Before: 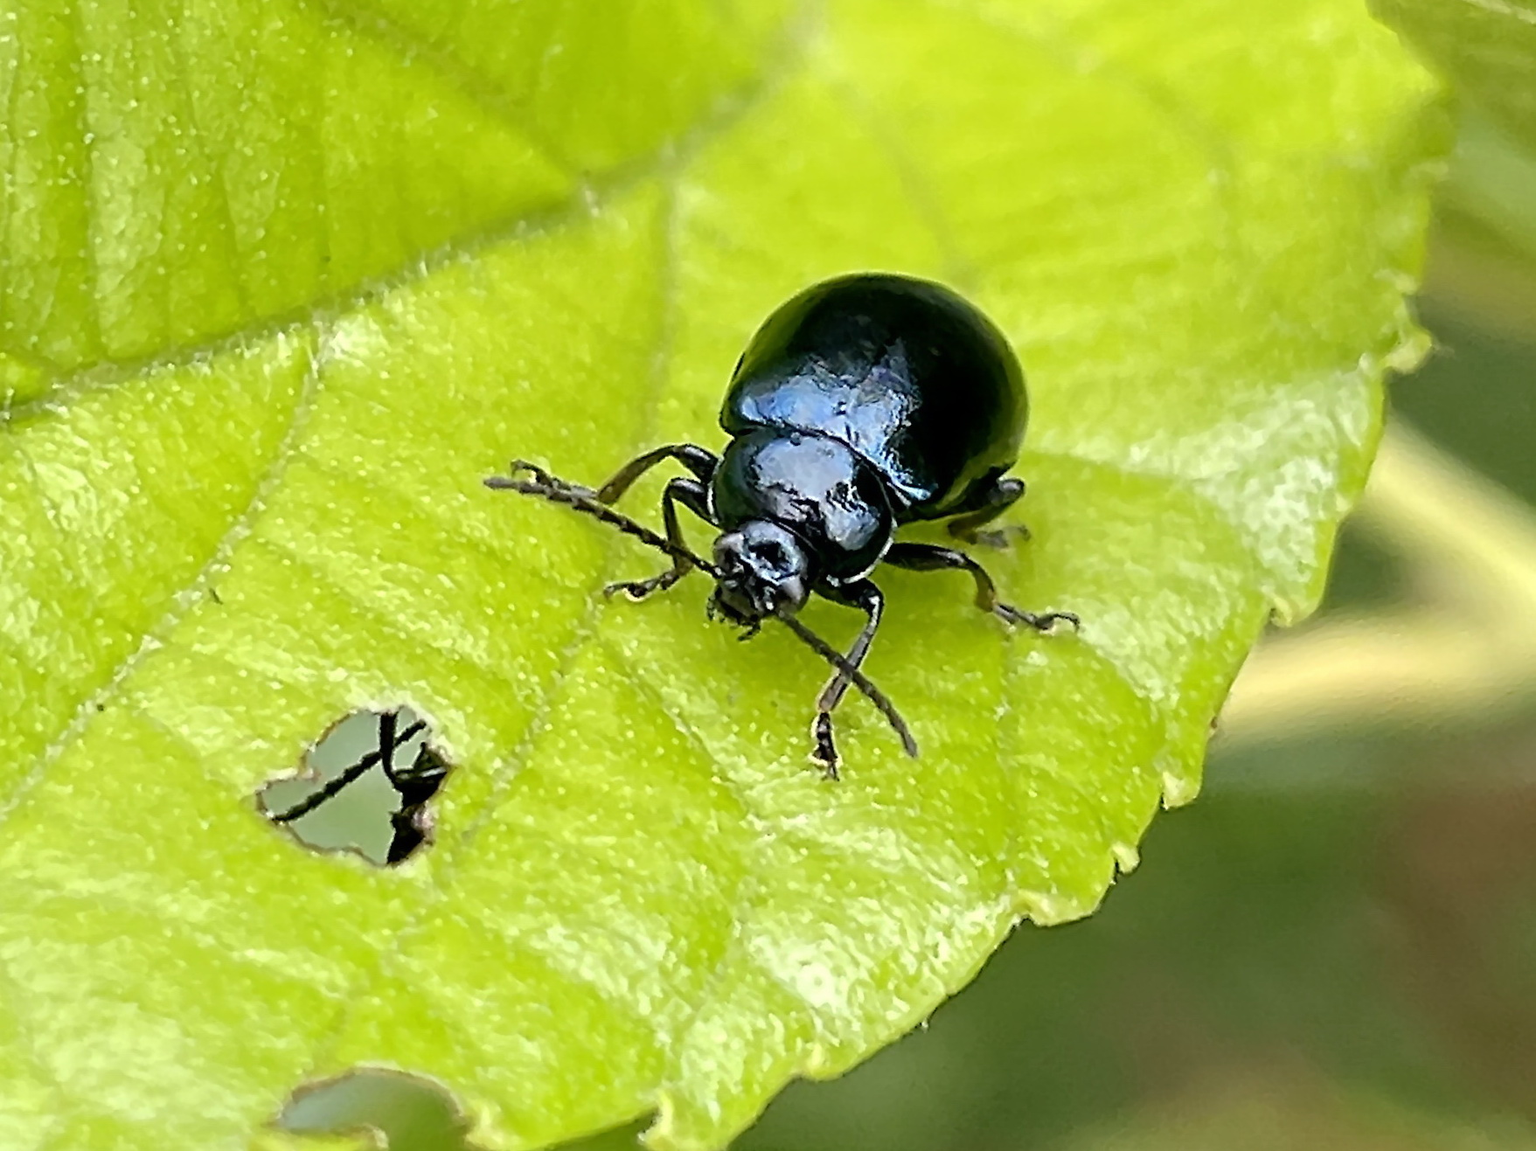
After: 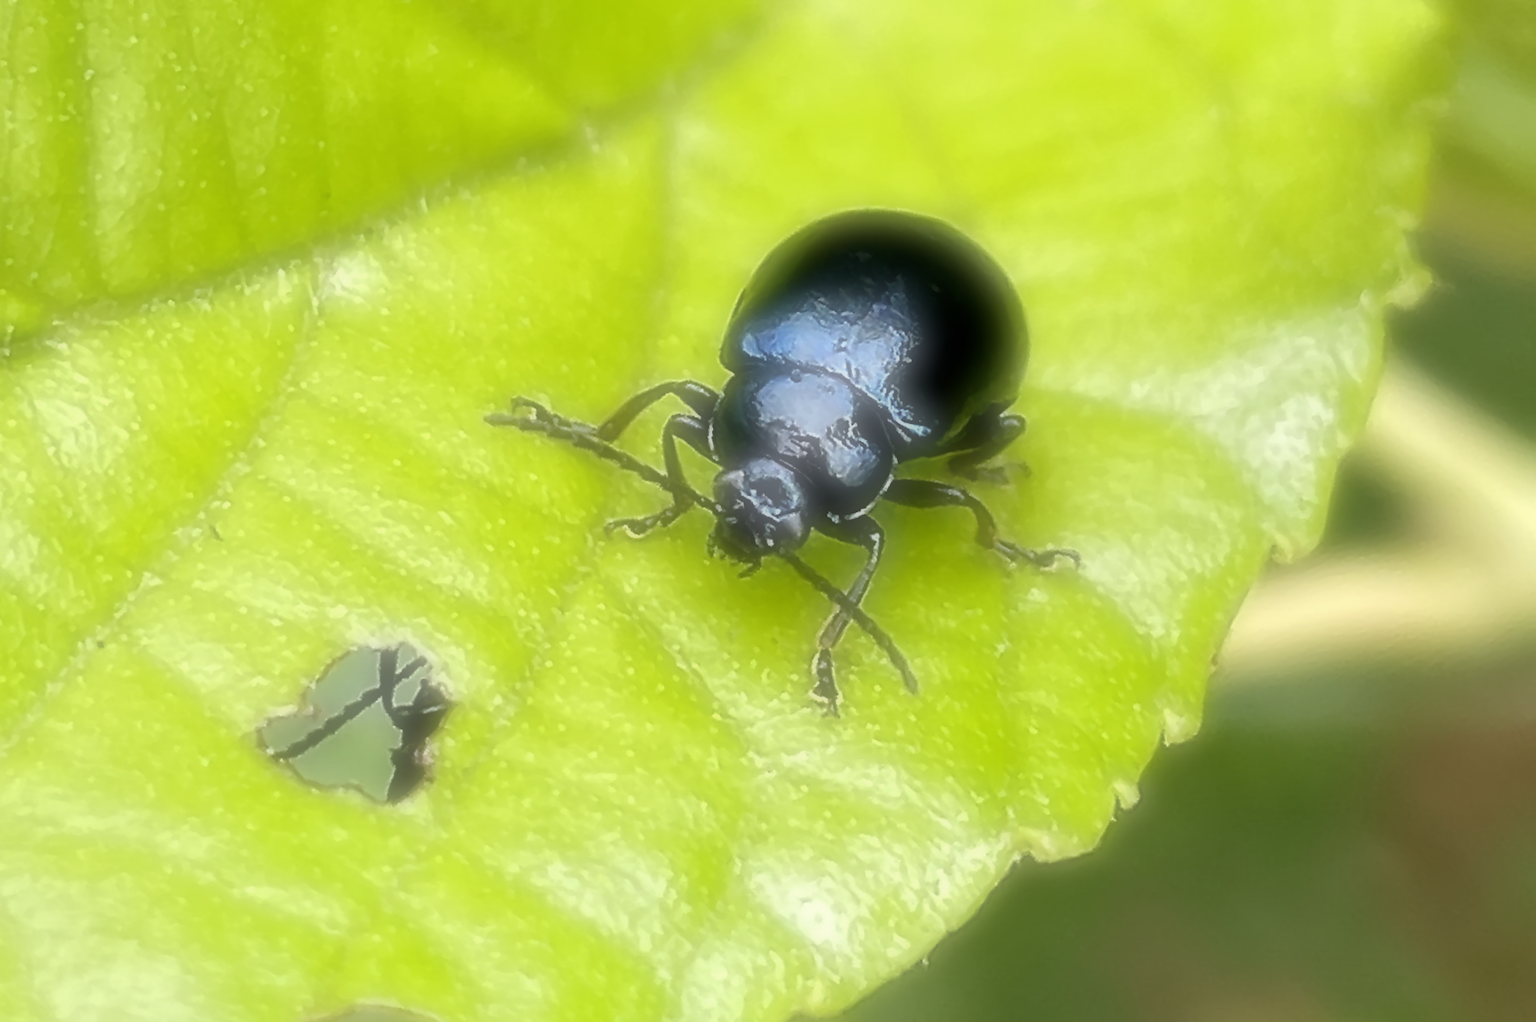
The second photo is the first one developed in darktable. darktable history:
crop and rotate: top 5.609%, bottom 5.609%
soften: on, module defaults
